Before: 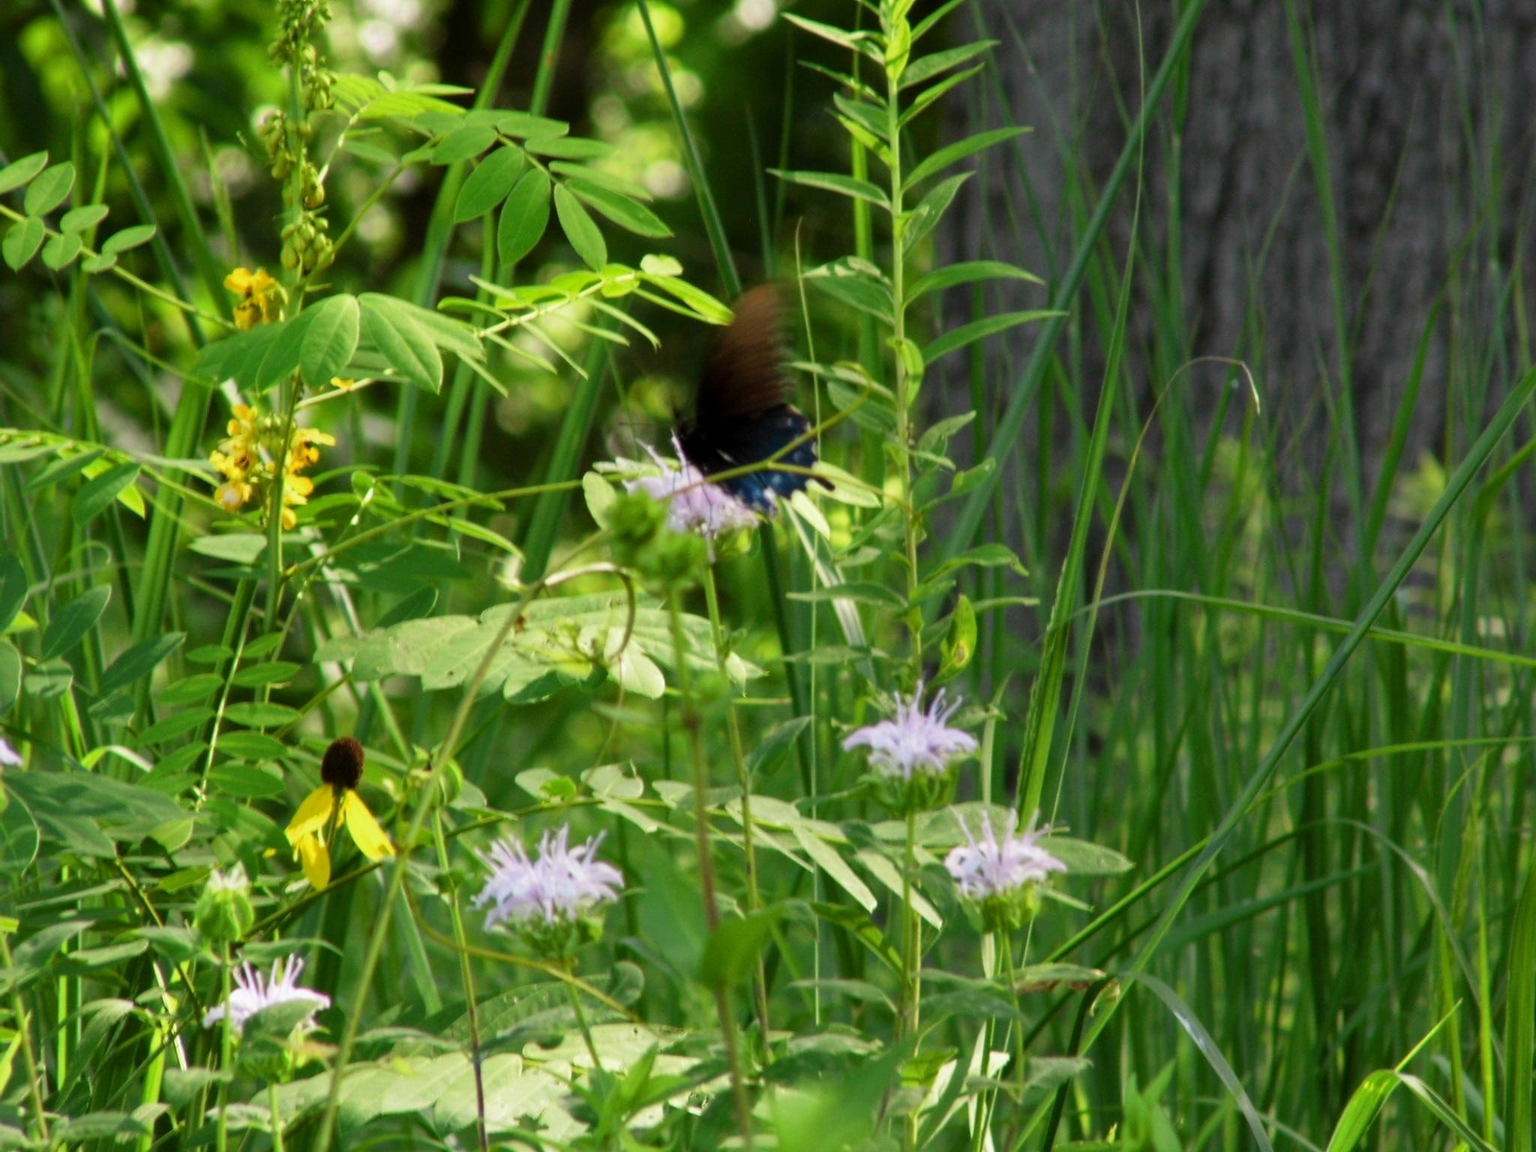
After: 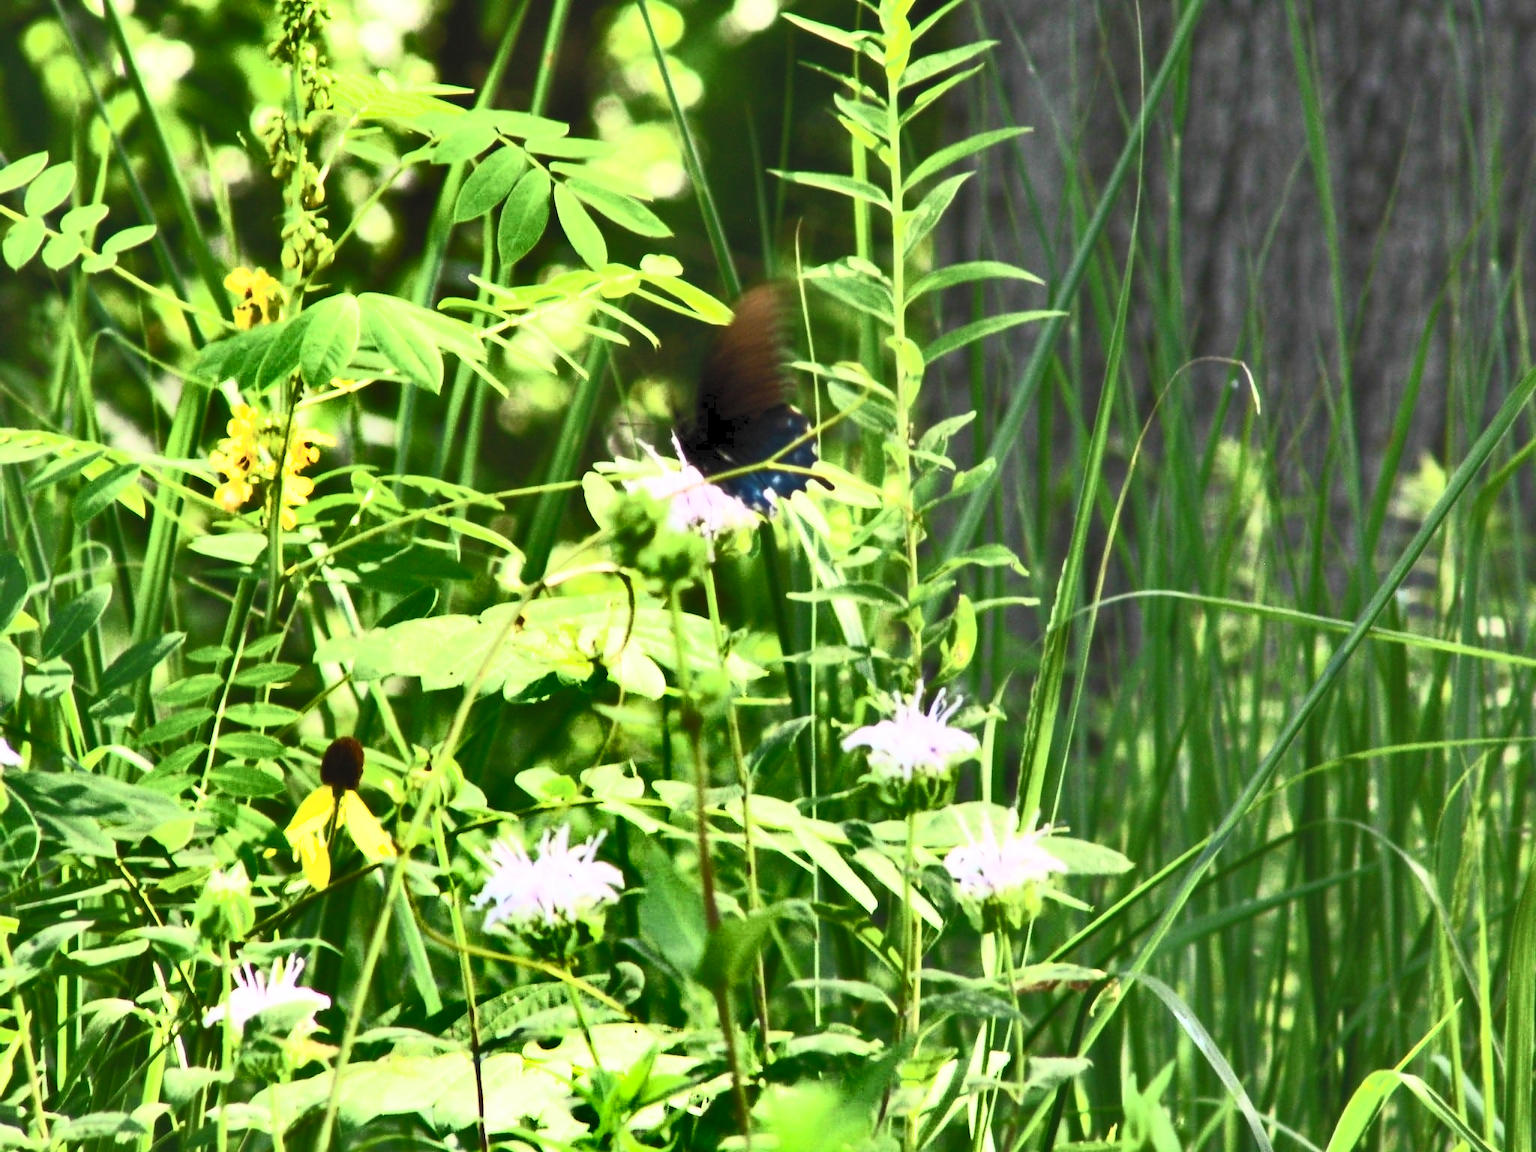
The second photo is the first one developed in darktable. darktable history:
contrast brightness saturation: contrast 0.981, brightness 0.997, saturation 0.984
color correction: highlights b* 0.048, saturation 0.574
shadows and highlights: radius 106.28, shadows 40.64, highlights -72.64, low approximation 0.01, soften with gaussian
